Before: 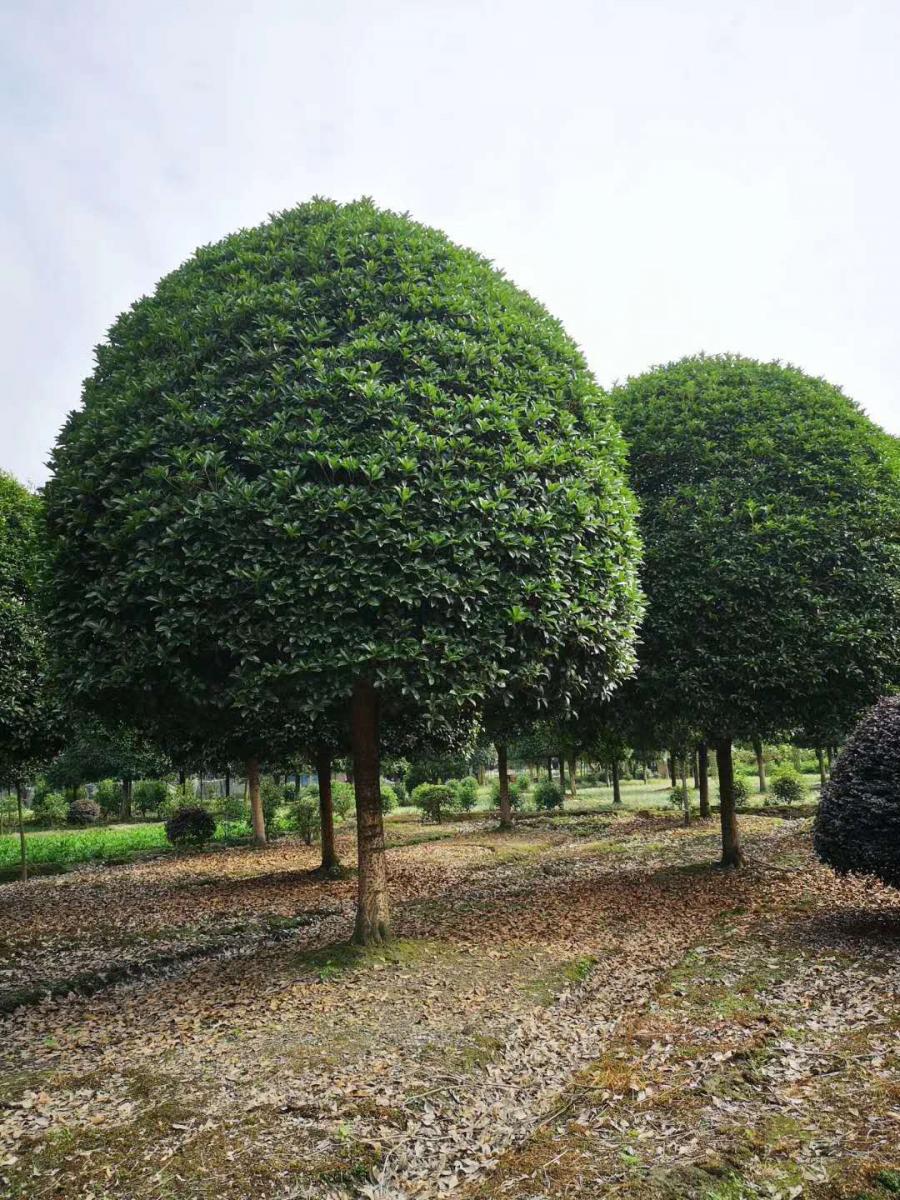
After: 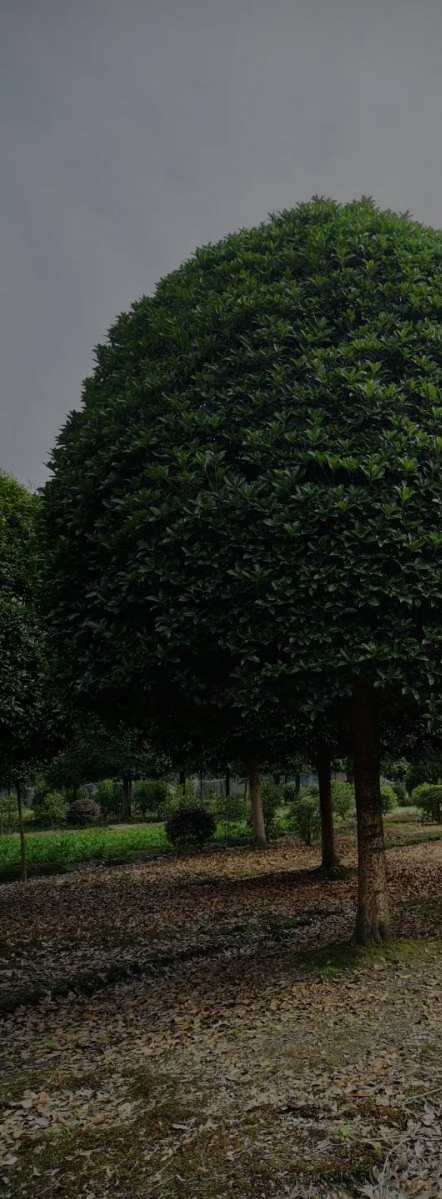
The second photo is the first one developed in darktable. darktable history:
vignetting: fall-off start 91.19%
crop and rotate: left 0%, top 0%, right 50.845%
tone equalizer: -8 EV -2 EV, -7 EV -2 EV, -6 EV -2 EV, -5 EV -2 EV, -4 EV -2 EV, -3 EV -2 EV, -2 EV -2 EV, -1 EV -1.63 EV, +0 EV -2 EV
